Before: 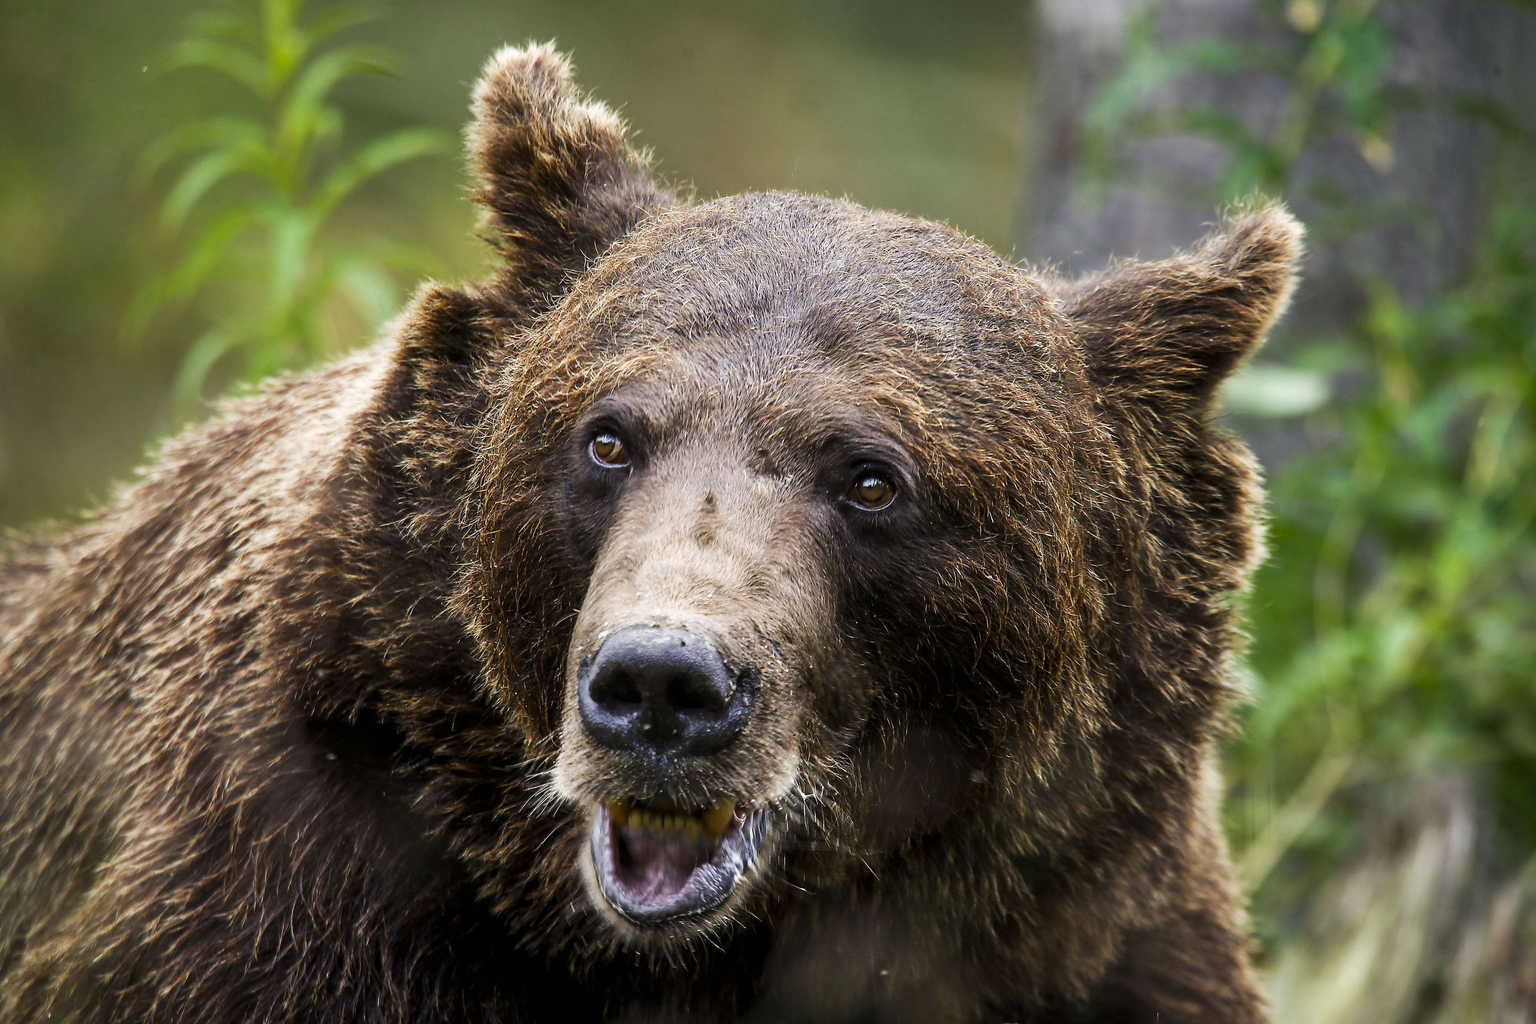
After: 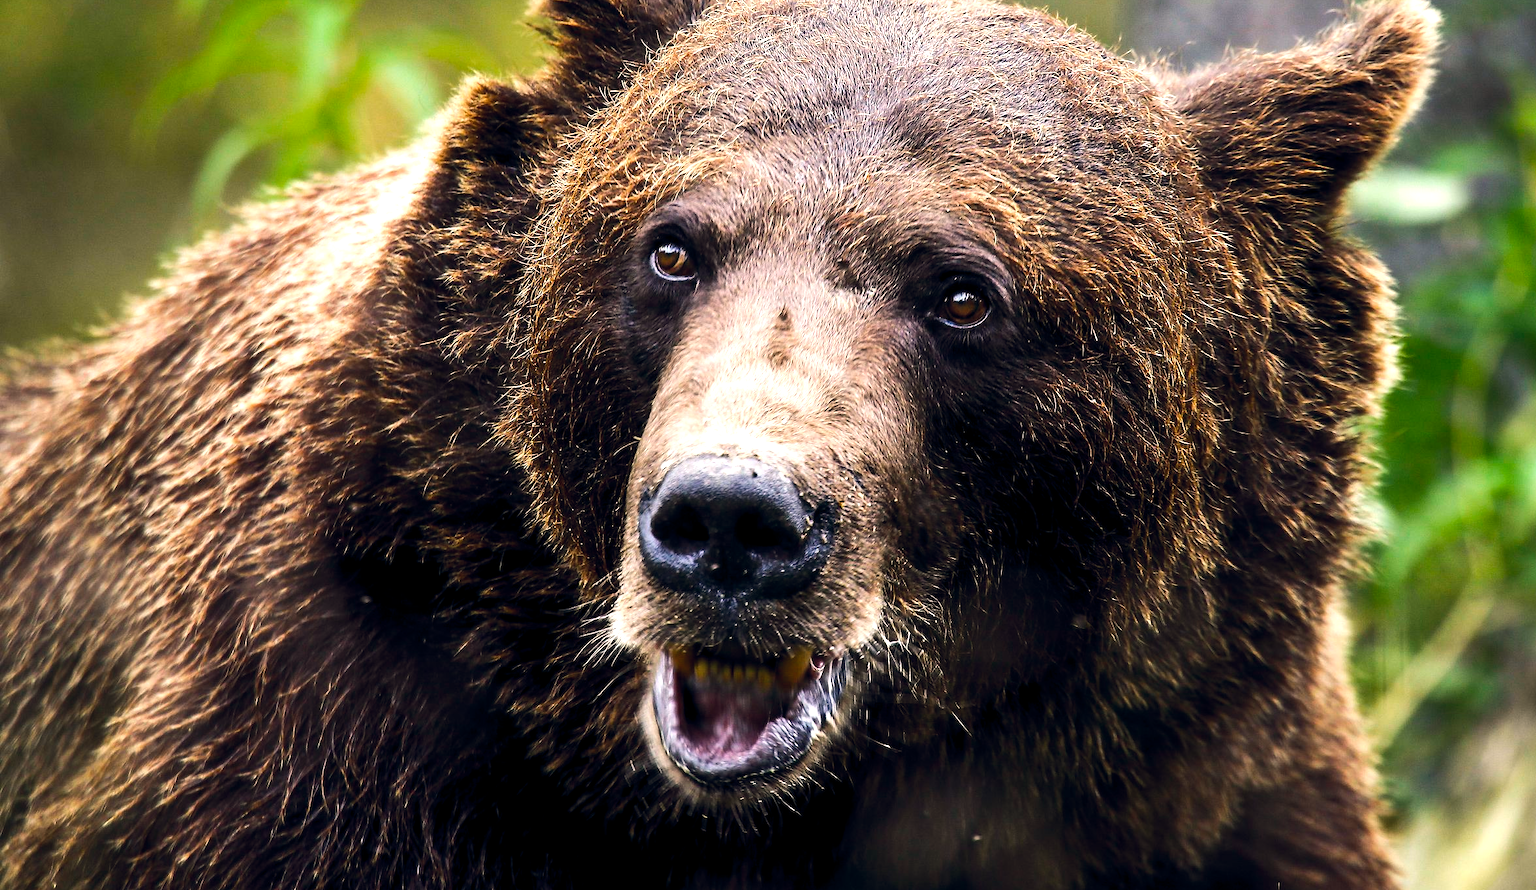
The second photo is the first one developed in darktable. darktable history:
tone equalizer: -8 EV -0.75 EV, -7 EV -0.7 EV, -6 EV -0.6 EV, -5 EV -0.4 EV, -3 EV 0.4 EV, -2 EV 0.6 EV, -1 EV 0.7 EV, +0 EV 0.75 EV, edges refinement/feathering 500, mask exposure compensation -1.57 EV, preserve details no
crop: top 20.916%, right 9.437%, bottom 0.316%
color balance rgb: shadows lift › hue 87.51°, highlights gain › chroma 1.62%, highlights gain › hue 55.1°, global offset › chroma 0.06%, global offset › hue 253.66°, linear chroma grading › global chroma 0.5%, perceptual saturation grading › global saturation 16.38%
